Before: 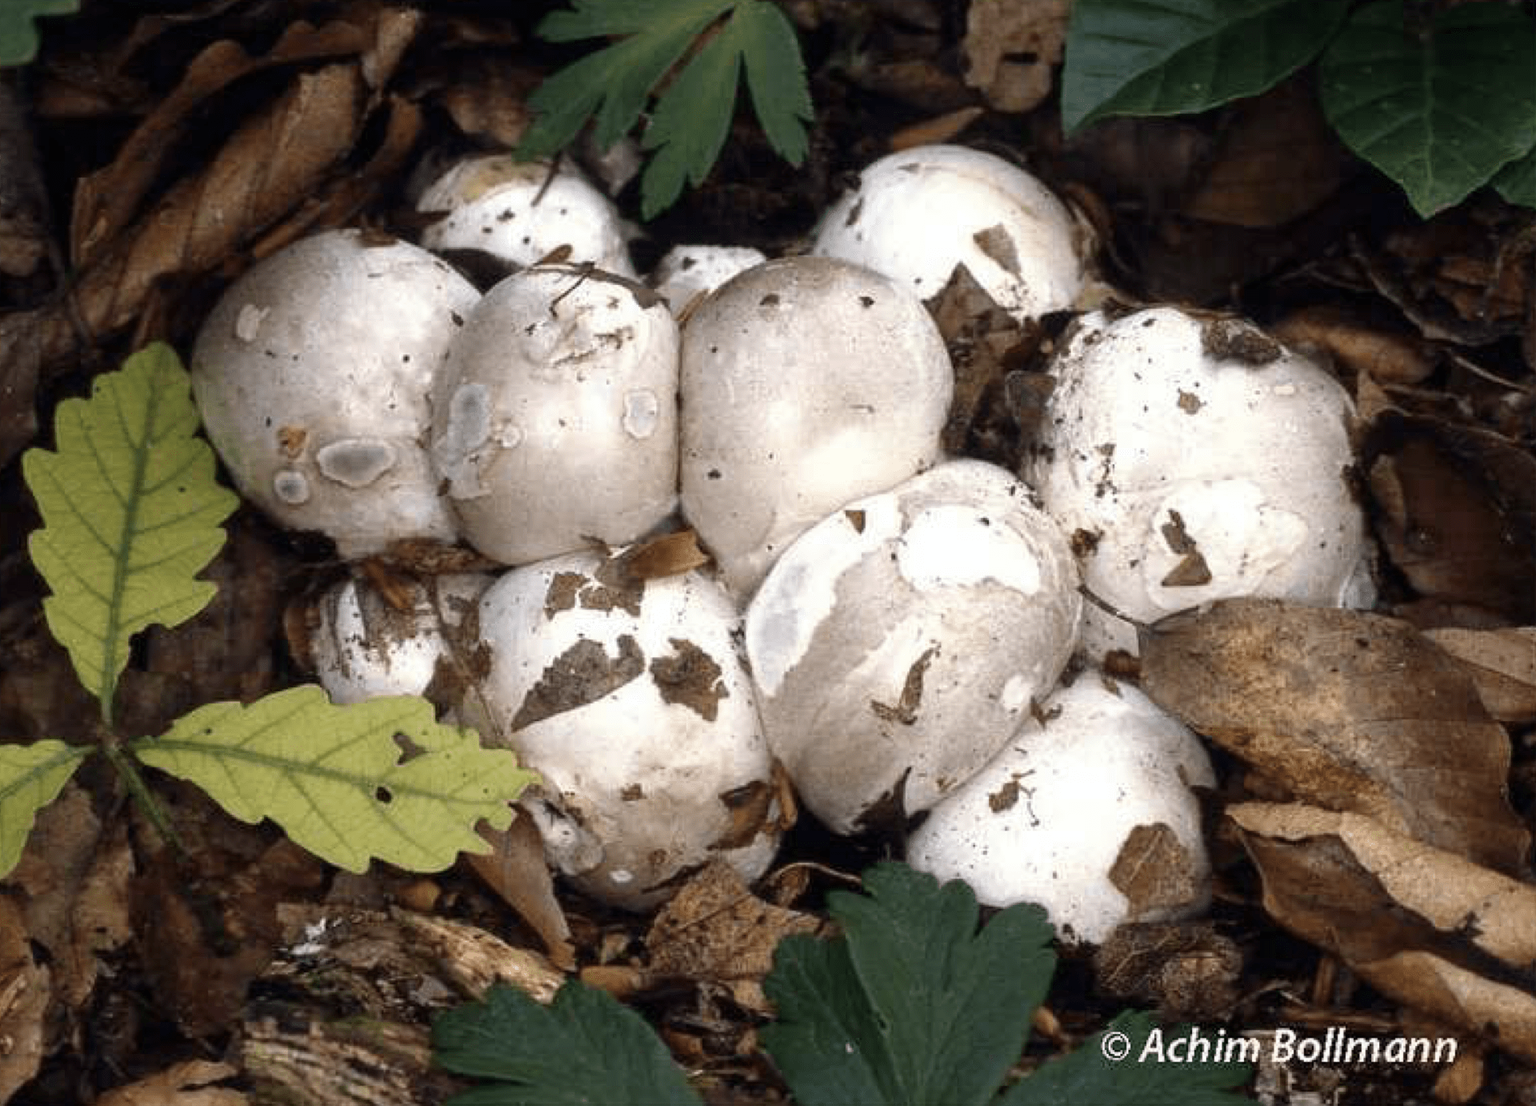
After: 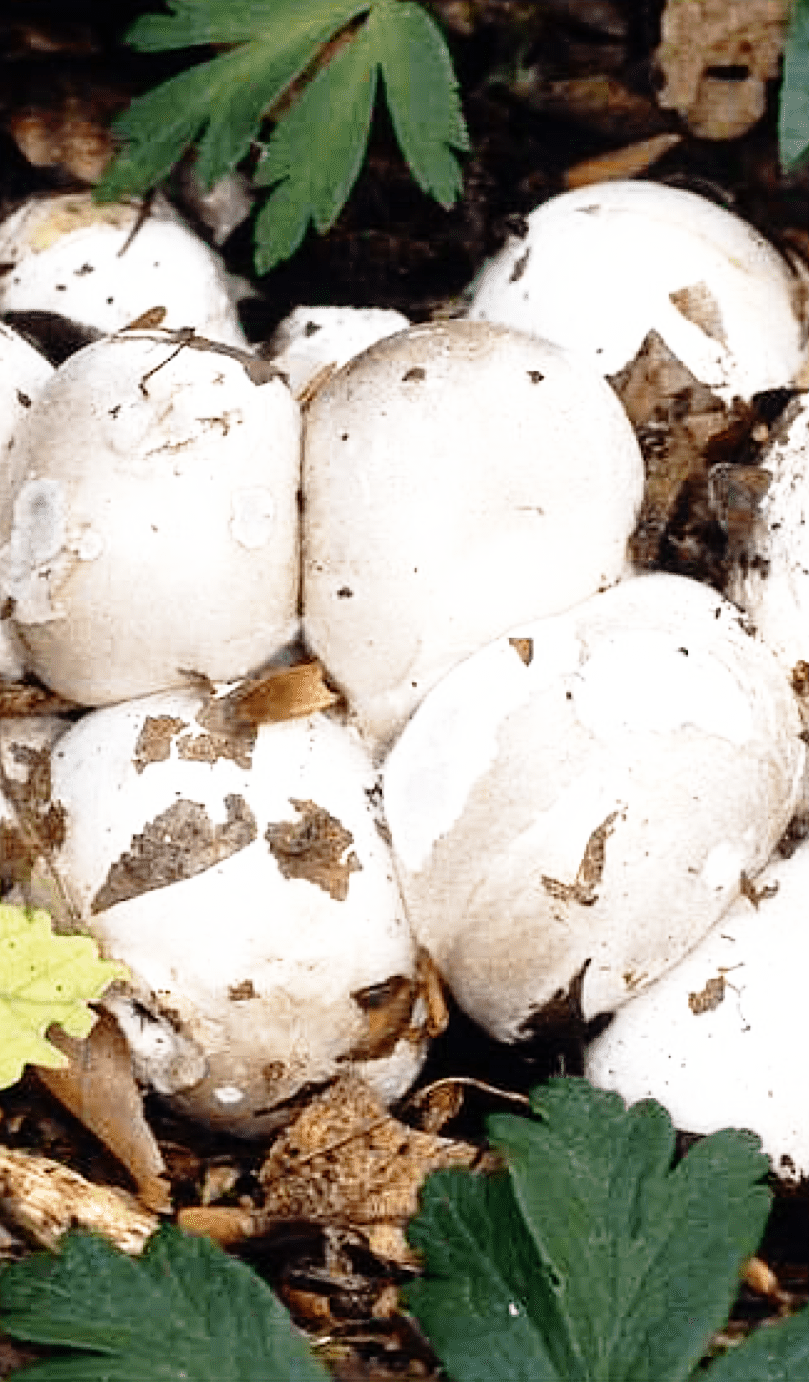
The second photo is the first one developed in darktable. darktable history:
white balance: emerald 1
crop: left 28.583%, right 29.231%
sharpen: on, module defaults
base curve: curves: ch0 [(0, 0) (0.012, 0.01) (0.073, 0.168) (0.31, 0.711) (0.645, 0.957) (1, 1)], preserve colors none
